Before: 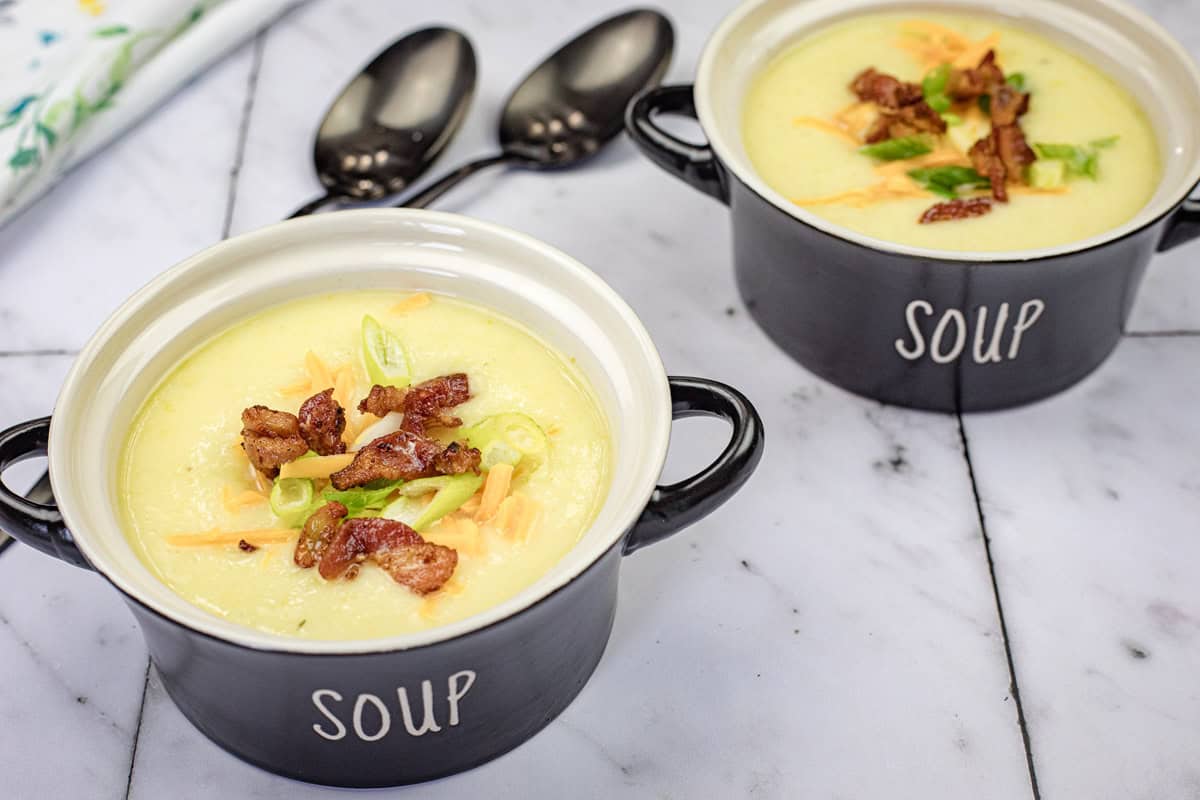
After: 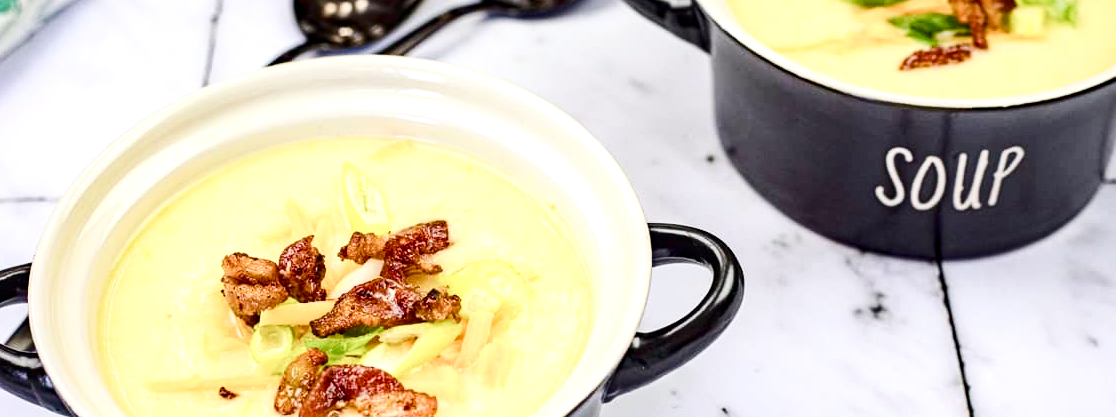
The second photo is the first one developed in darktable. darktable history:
contrast brightness saturation: contrast 0.28
color balance rgb: perceptual saturation grading › global saturation 20%, perceptual saturation grading › highlights -50%, perceptual saturation grading › shadows 30%, perceptual brilliance grading › global brilliance 10%, perceptual brilliance grading › shadows 15%
haze removal: compatibility mode true, adaptive false
crop: left 1.744%, top 19.225%, right 5.069%, bottom 28.357%
